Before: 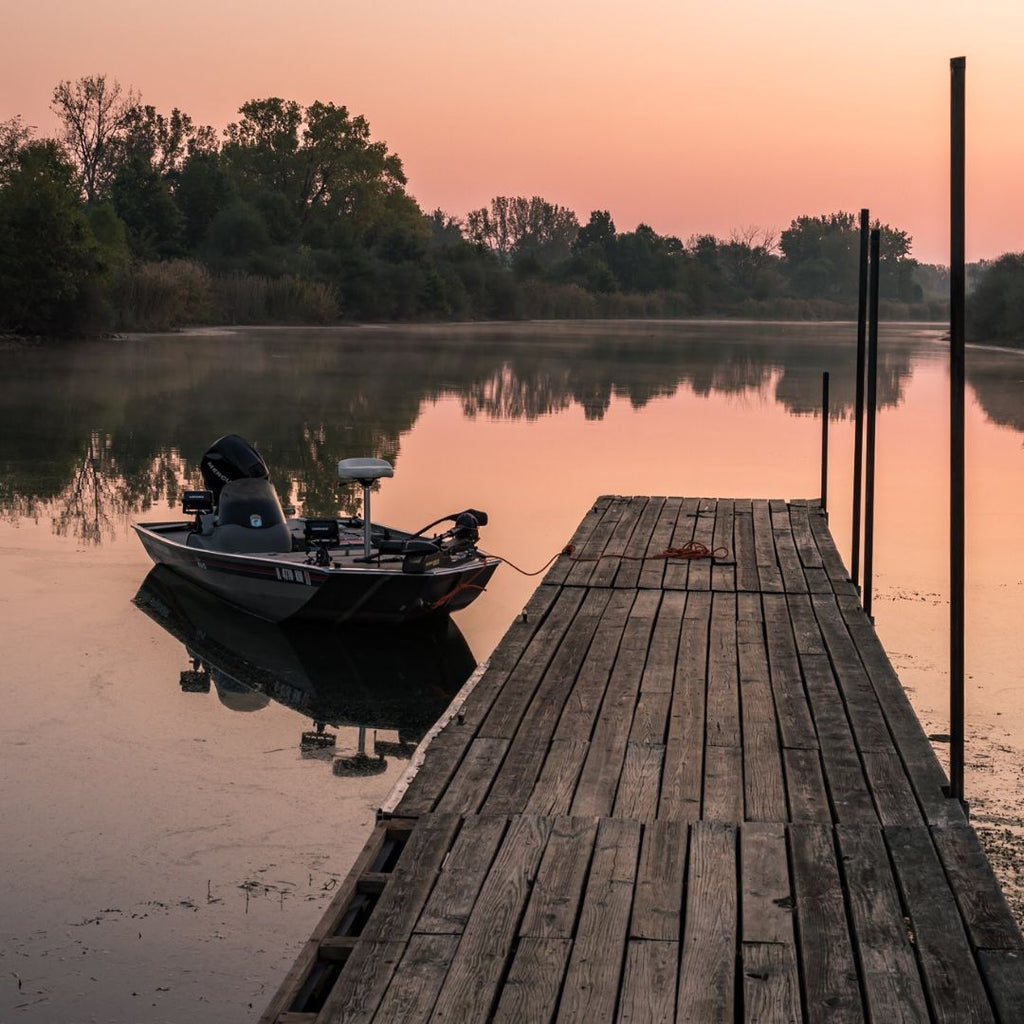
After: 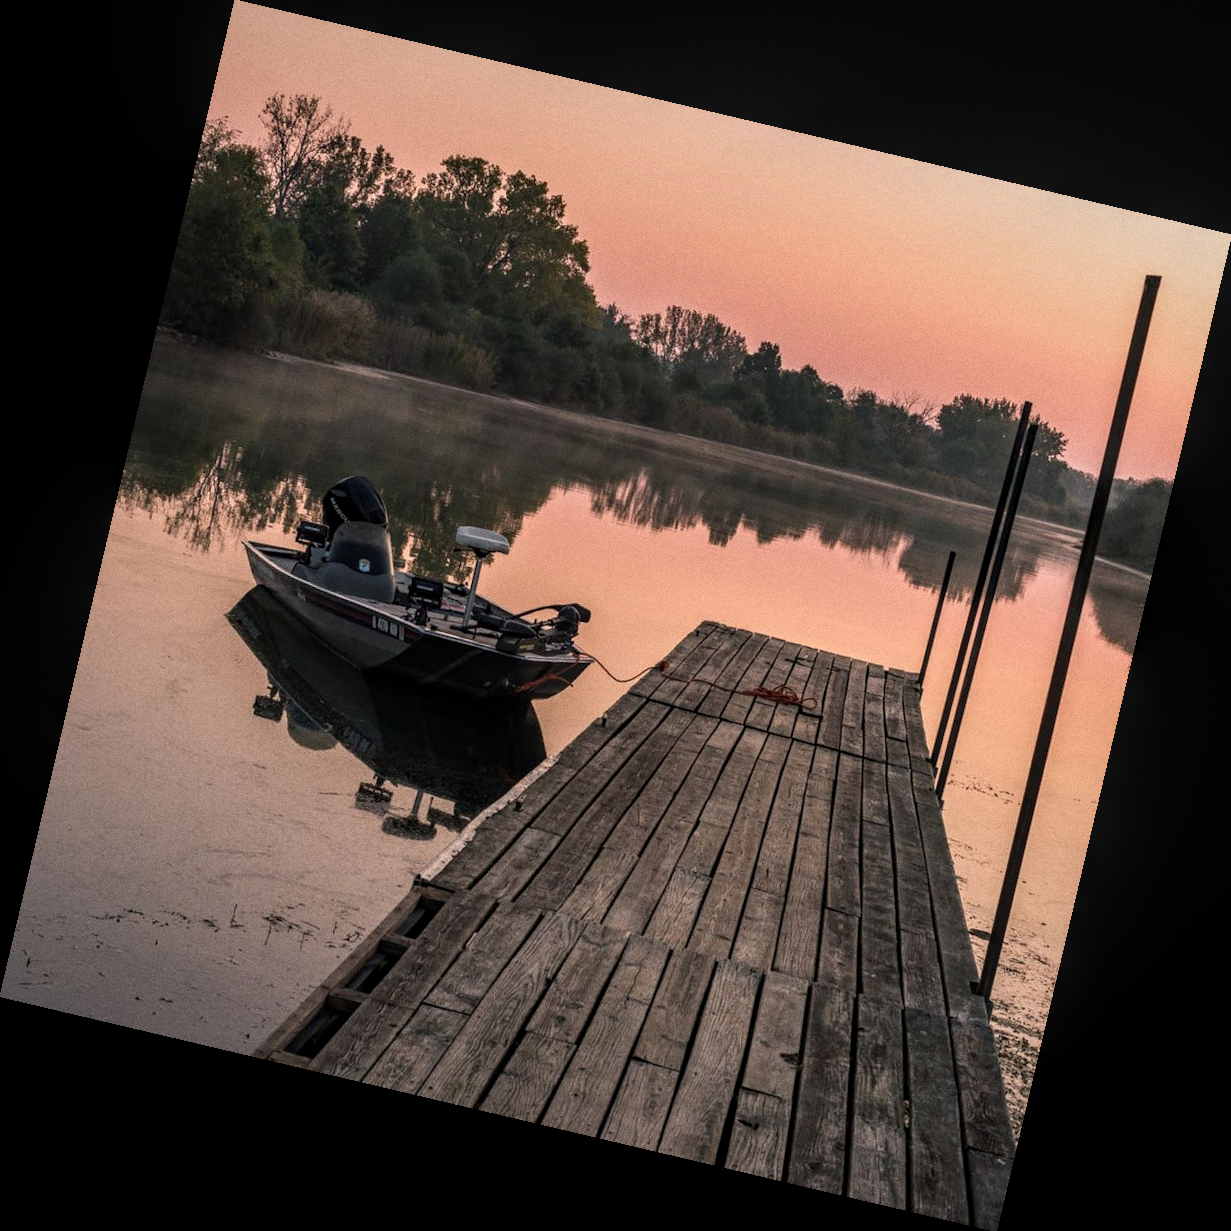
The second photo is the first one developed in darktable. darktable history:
local contrast: on, module defaults
grain: coarseness 0.09 ISO
rotate and perspective: rotation 13.27°, automatic cropping off
